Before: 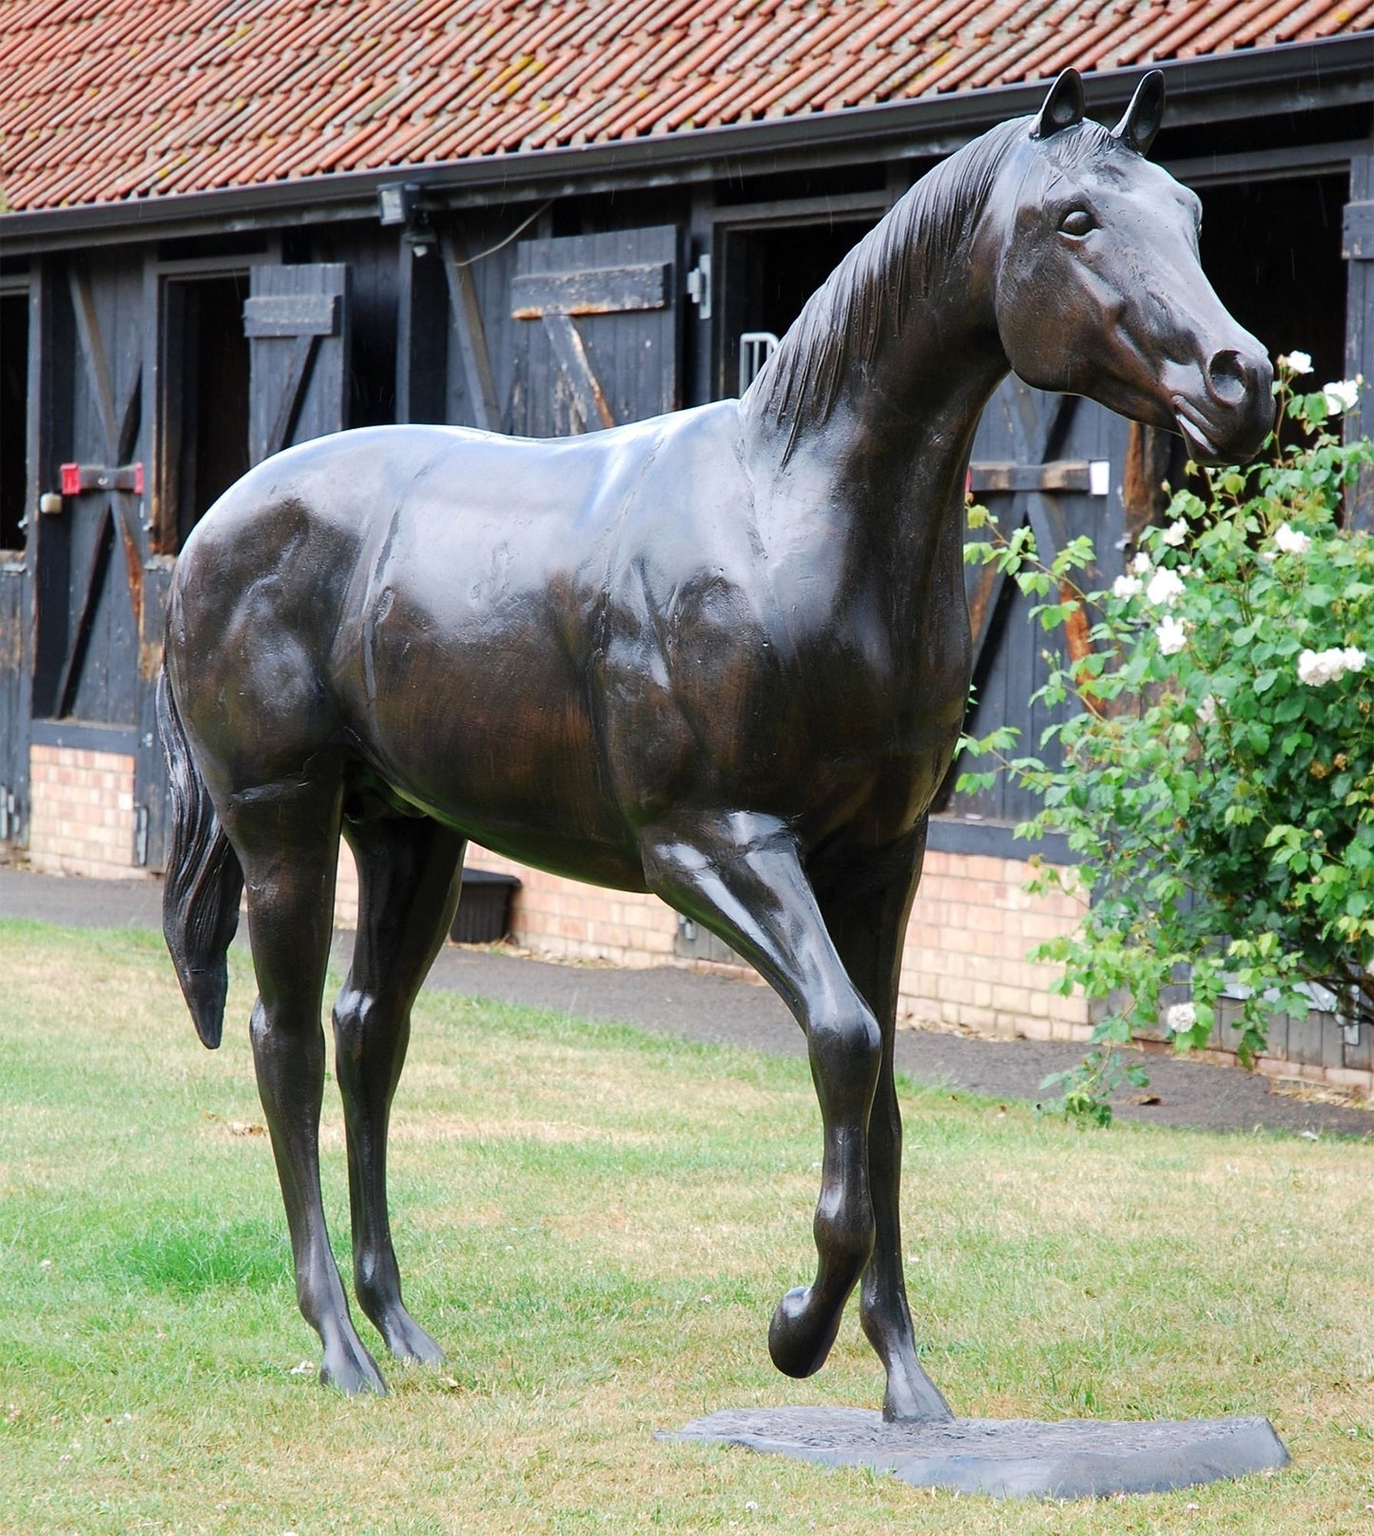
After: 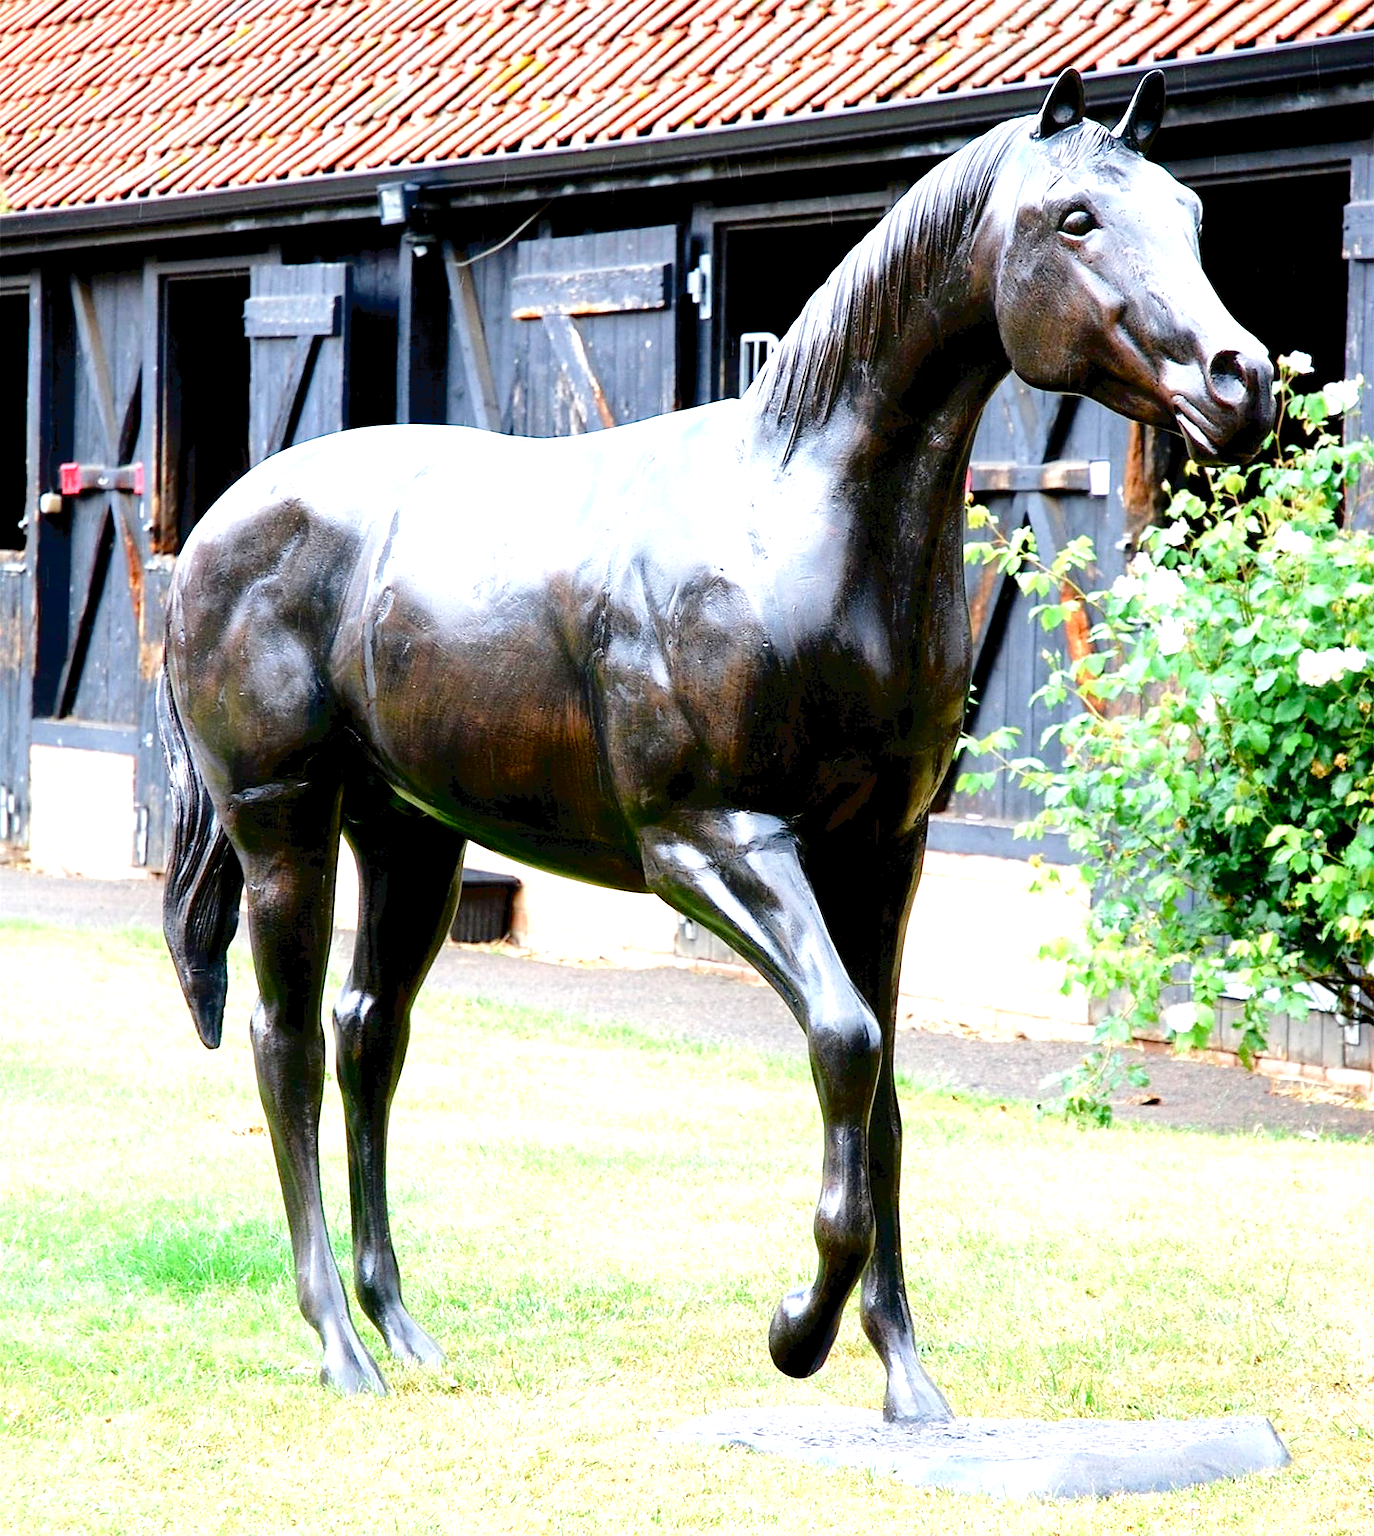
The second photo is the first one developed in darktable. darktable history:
tone curve: curves: ch0 [(0, 0) (0.003, 0.048) (0.011, 0.048) (0.025, 0.048) (0.044, 0.049) (0.069, 0.048) (0.1, 0.052) (0.136, 0.071) (0.177, 0.109) (0.224, 0.157) (0.277, 0.233) (0.335, 0.32) (0.399, 0.404) (0.468, 0.496) (0.543, 0.582) (0.623, 0.653) (0.709, 0.738) (0.801, 0.811) (0.898, 0.895) (1, 1)], color space Lab, independent channels, preserve colors none
exposure: black level correction 0.011, exposure 1.087 EV, compensate exposure bias true, compensate highlight preservation false
color balance rgb: power › hue 173.61°, perceptual saturation grading › global saturation 15.265%, perceptual saturation grading › highlights -19.052%, perceptual saturation grading › shadows 20.061%
